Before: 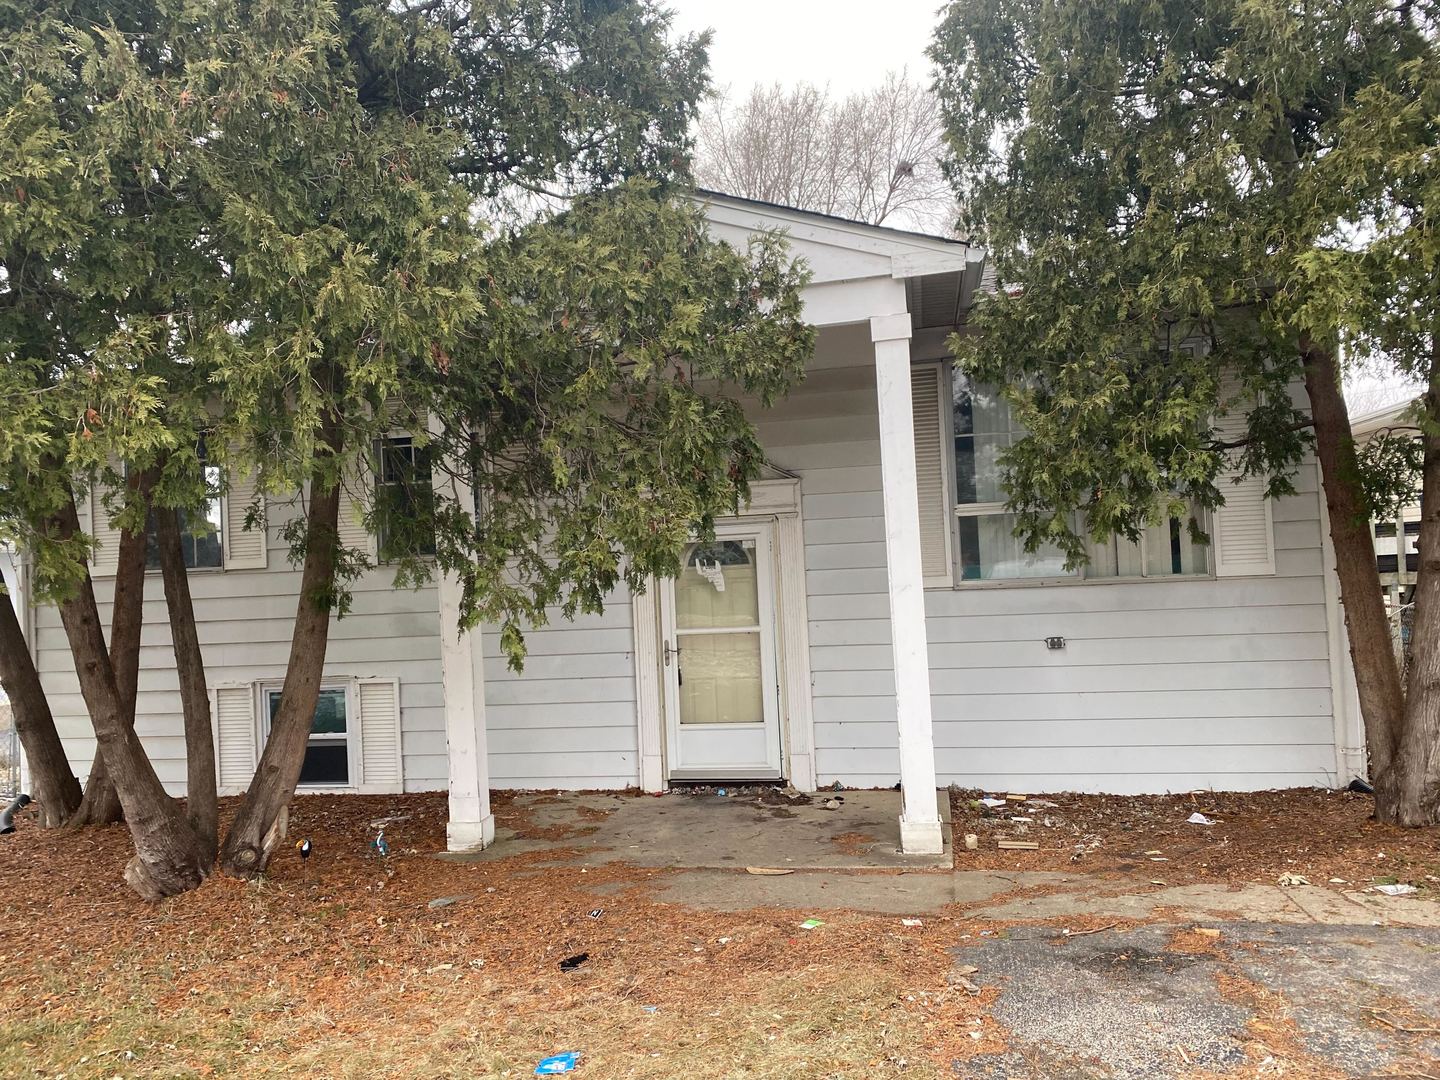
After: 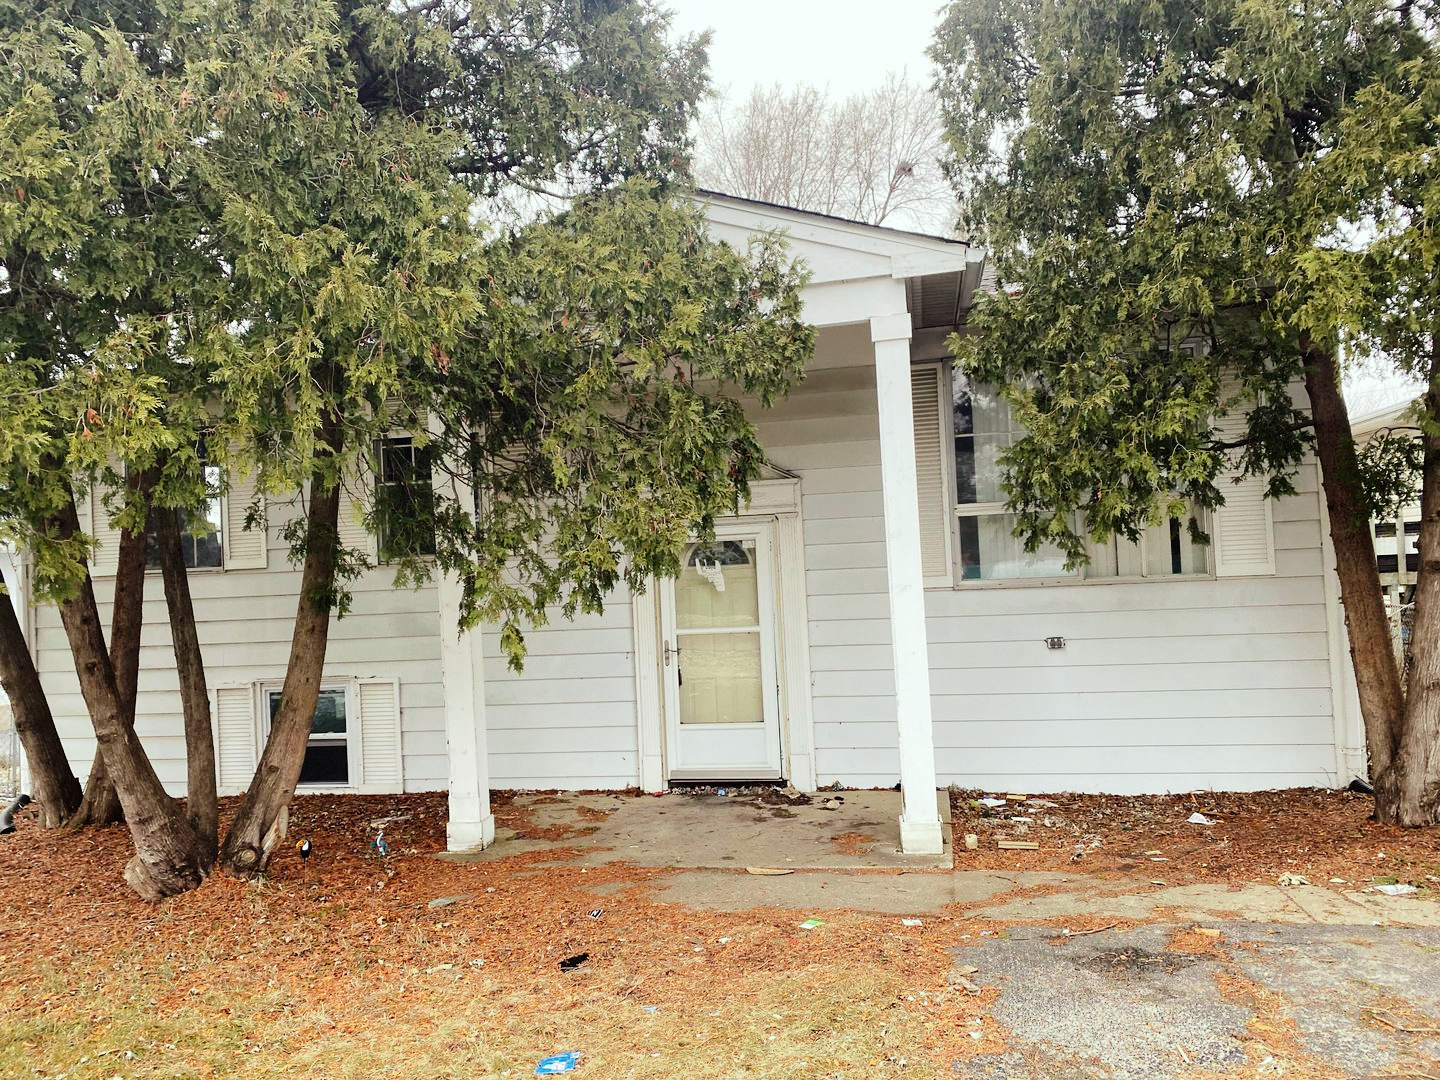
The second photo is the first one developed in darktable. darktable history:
tone curve: curves: ch0 [(0, 0) (0.003, 0.001) (0.011, 0.006) (0.025, 0.012) (0.044, 0.018) (0.069, 0.025) (0.1, 0.045) (0.136, 0.074) (0.177, 0.124) (0.224, 0.196) (0.277, 0.289) (0.335, 0.396) (0.399, 0.495) (0.468, 0.585) (0.543, 0.663) (0.623, 0.728) (0.709, 0.808) (0.801, 0.87) (0.898, 0.932) (1, 1)], preserve colors none
color look up table: target L [96.65, 95.74, 87.25, 89.18, 75.23, 71.34, 61.37, 54.28, 54.45, 43.7, 40.61, 21.96, 200.67, 75.86, 77.28, 64.68, 59.86, 60.77, 50.41, 47.18, 48.17, 45.57, 34.38, 29.57, 24.51, 17.08, 1.792, 87.4, 79.02, 62.54, 56.56, 52.69, 57.07, 47.45, 45.27, 43.14, 32.21, 37.64, 26.38, 24.27, 20.91, 6.991, 86.29, 63.48, 55.42, 43.86, 40.29, 35.14, 25.26], target a [-15.96, -26.5, -52.89, -57.92, -80.76, -59.85, -10.19, -54.2, -28.46, -16.83, -32.19, -17.07, 0, 16.95, 8.558, 12.07, 46.29, 32.02, 44.41, 70.26, 36.74, 22.28, 43.99, 3.671, 28.64, 25.44, 3.118, 20.78, 35.59, 65.08, 50.12, 89.66, 0.079, 37.41, 66.56, 52.8, 19.52, 55.73, 30.5, 14.62, 33.74, 9.173, -25.23, -18.69, -31.66, -7.144, 0.325, -15.61, 1.929], target b [30.98, 91.79, 72.4, -5.001, 54.67, 26.7, 41.38, 46.12, 10.51, 34.95, 27.82, 19.76, 0, 61.69, 8.504, 62.24, 47.4, 26.5, 14.8, 29.76, 42.97, 25.91, 14.69, 11.07, 23.49, 5.311, 1.17, -14.37, -21.66, -48.83, -5.658, -68.09, 3.728, -30.99, -39.01, -79.39, -60.2, -47.54, -8.201, -15.86, -59.57, -21.75, -12.58, -44.15, -21.43, -20.48, -53.43, -6.493, -23.99], num patches 49
